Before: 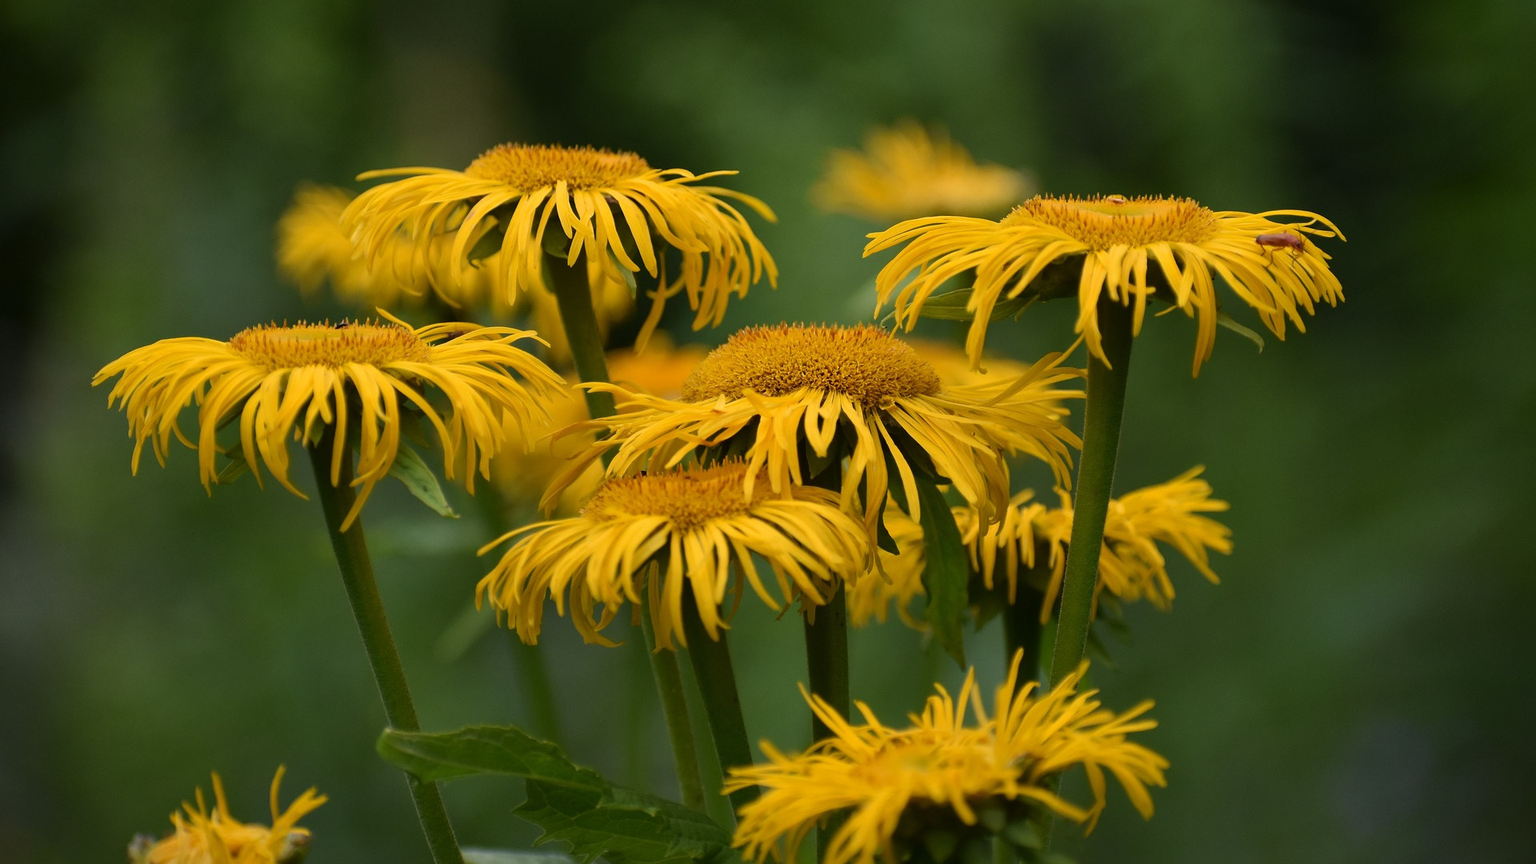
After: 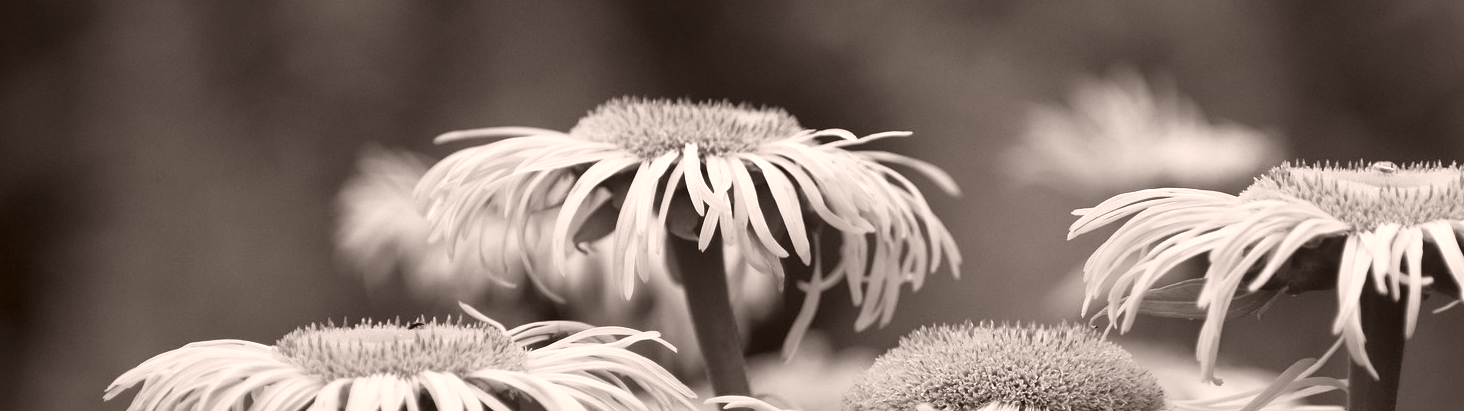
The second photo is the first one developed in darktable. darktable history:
crop: left 0.579%, top 7.627%, right 23.167%, bottom 54.275%
shadows and highlights: shadows 0, highlights 40
color balance rgb: perceptual saturation grading › global saturation 30%, global vibrance 20%
exposure: exposure 1 EV, compensate highlight preservation false
color correction: highlights a* 6.27, highlights b* 8.19, shadows a* 5.94, shadows b* 7.23, saturation 0.9
color calibration: output gray [0.267, 0.423, 0.267, 0], illuminant same as pipeline (D50), adaptation none (bypass)
